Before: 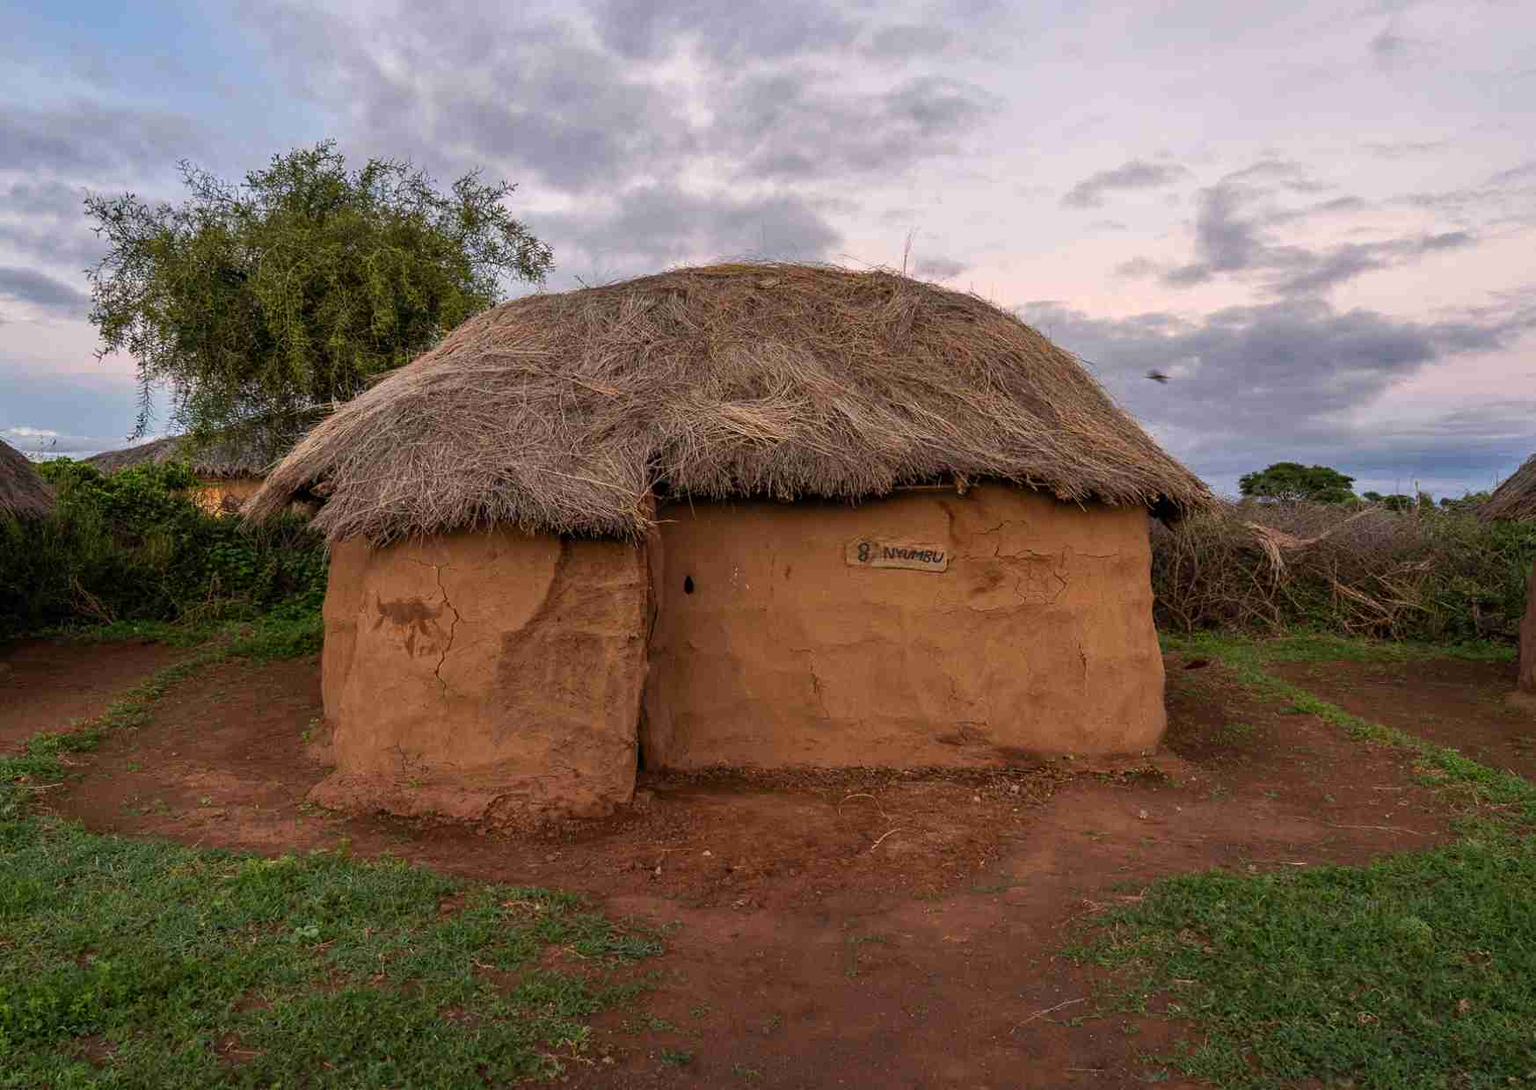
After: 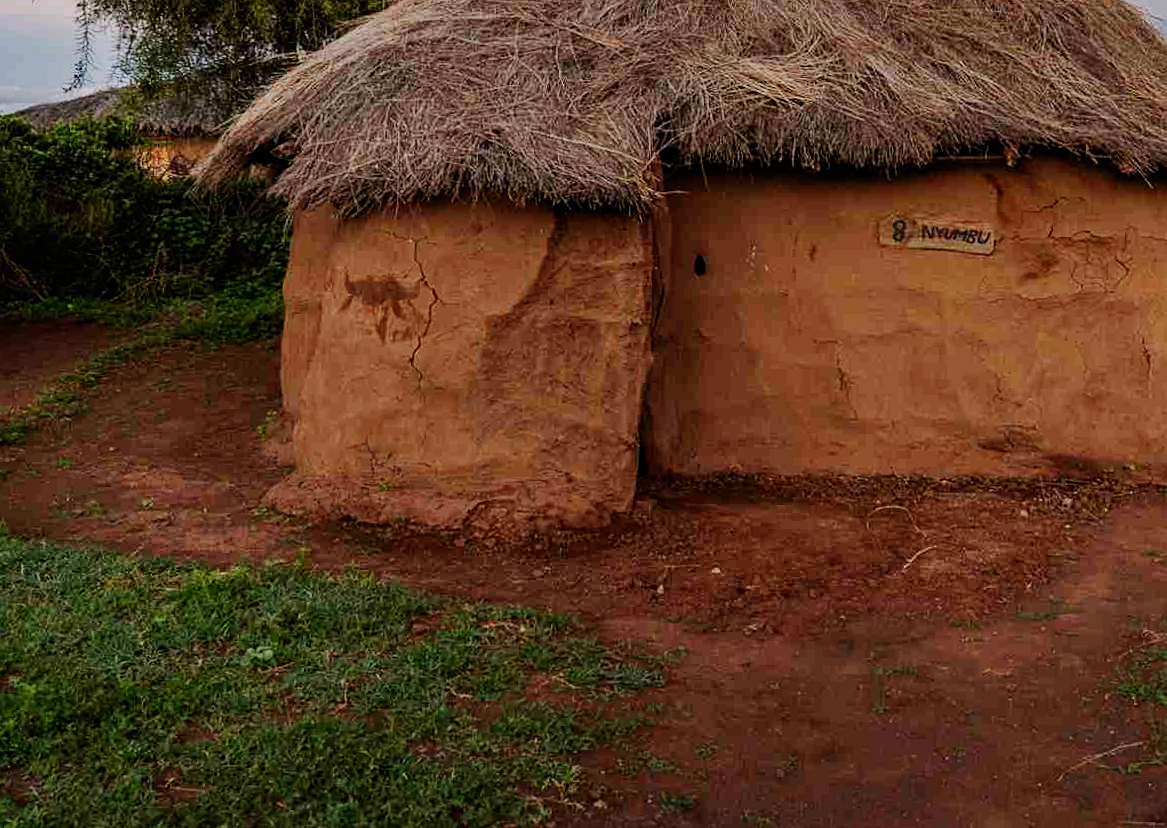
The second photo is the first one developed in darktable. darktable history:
crop and rotate: angle -0.82°, left 3.85%, top 31.828%, right 27.992%
sigmoid: skew -0.2, preserve hue 0%, red attenuation 0.1, red rotation 0.035, green attenuation 0.1, green rotation -0.017, blue attenuation 0.15, blue rotation -0.052, base primaries Rec2020
sharpen: amount 0.2
